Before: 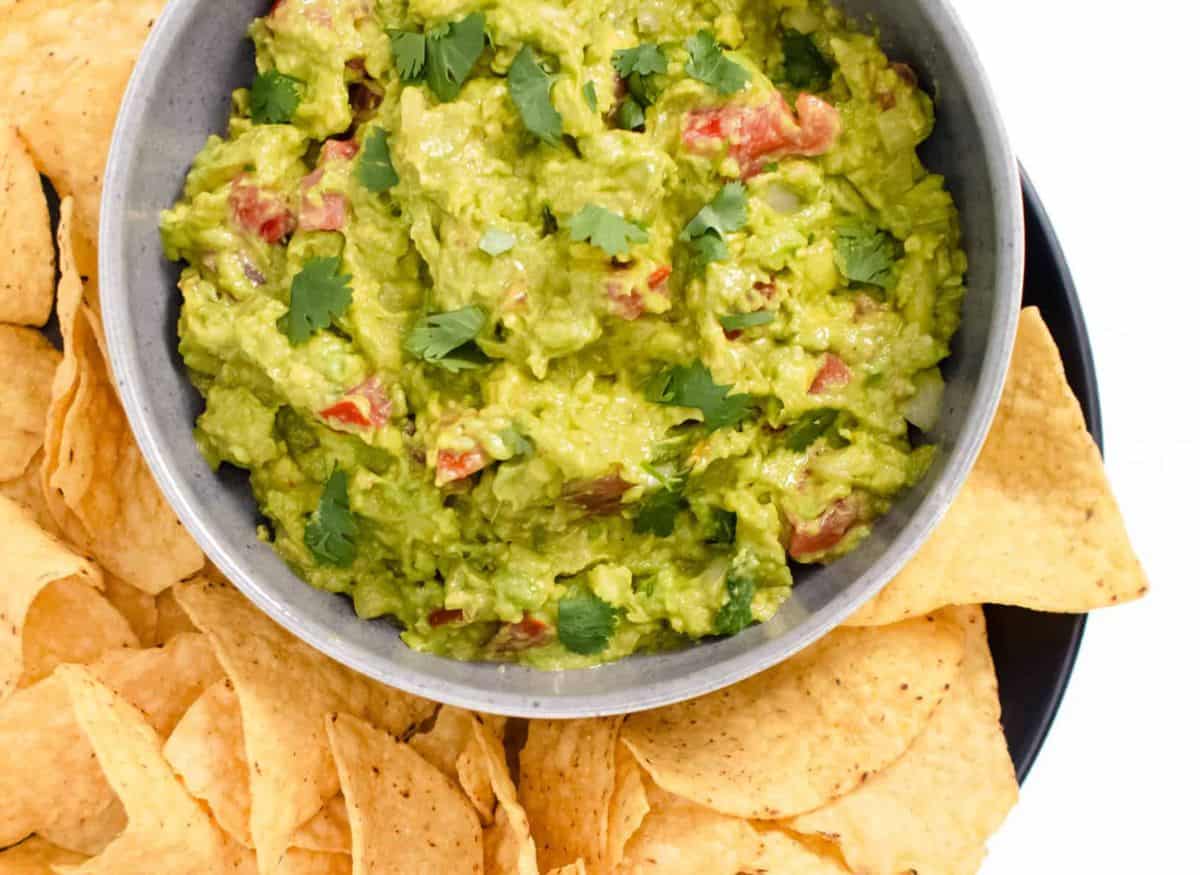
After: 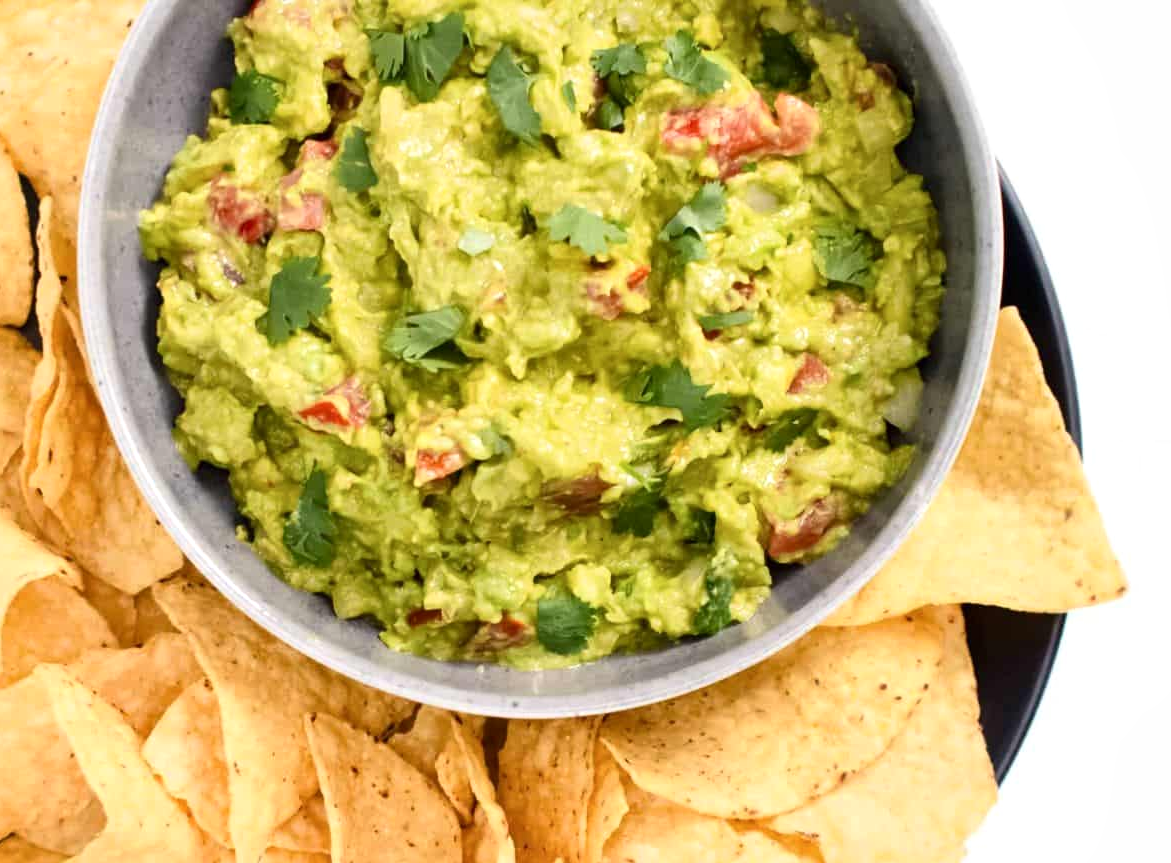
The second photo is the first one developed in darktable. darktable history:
local contrast: mode bilateral grid, contrast 20, coarseness 50, detail 130%, midtone range 0.2
crop and rotate: left 1.774%, right 0.633%, bottom 1.28%
contrast brightness saturation: contrast 0.15, brightness 0.05
